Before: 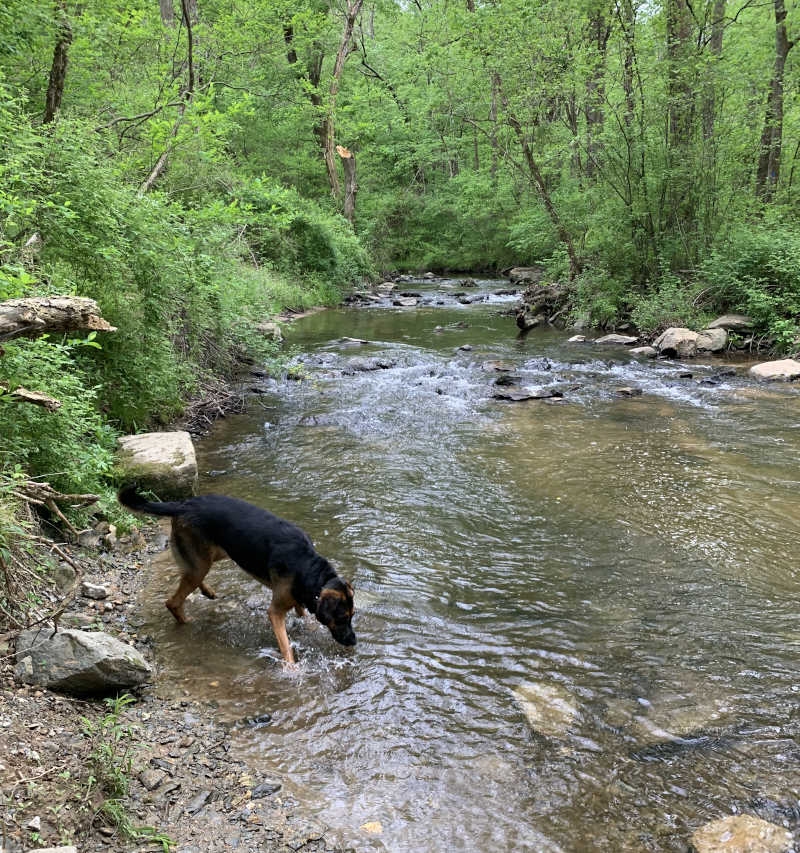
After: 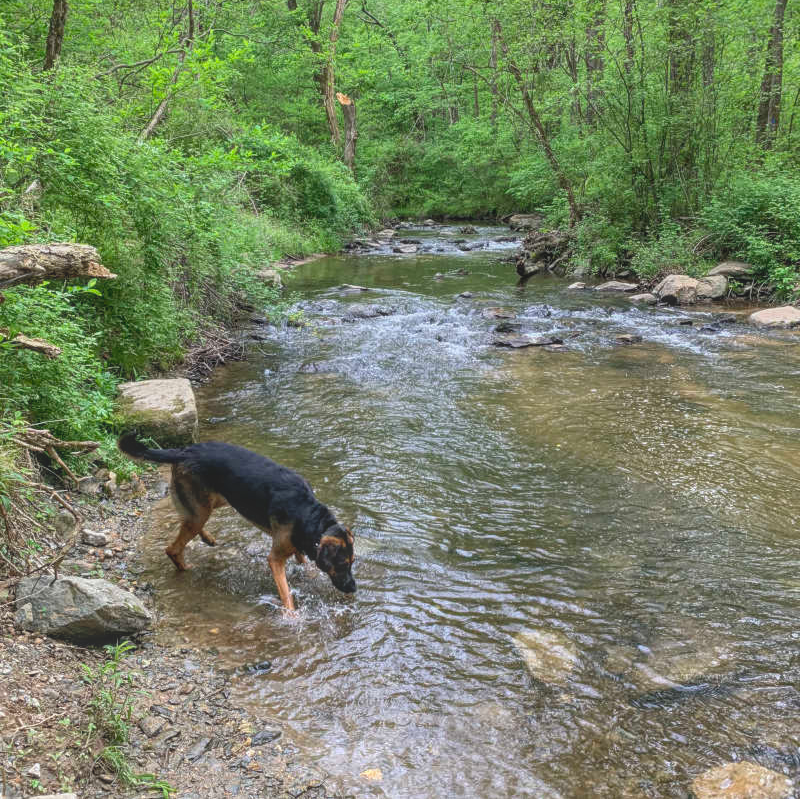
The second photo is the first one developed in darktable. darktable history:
crop and rotate: top 6.25%
local contrast: highlights 73%, shadows 15%, midtone range 0.197
